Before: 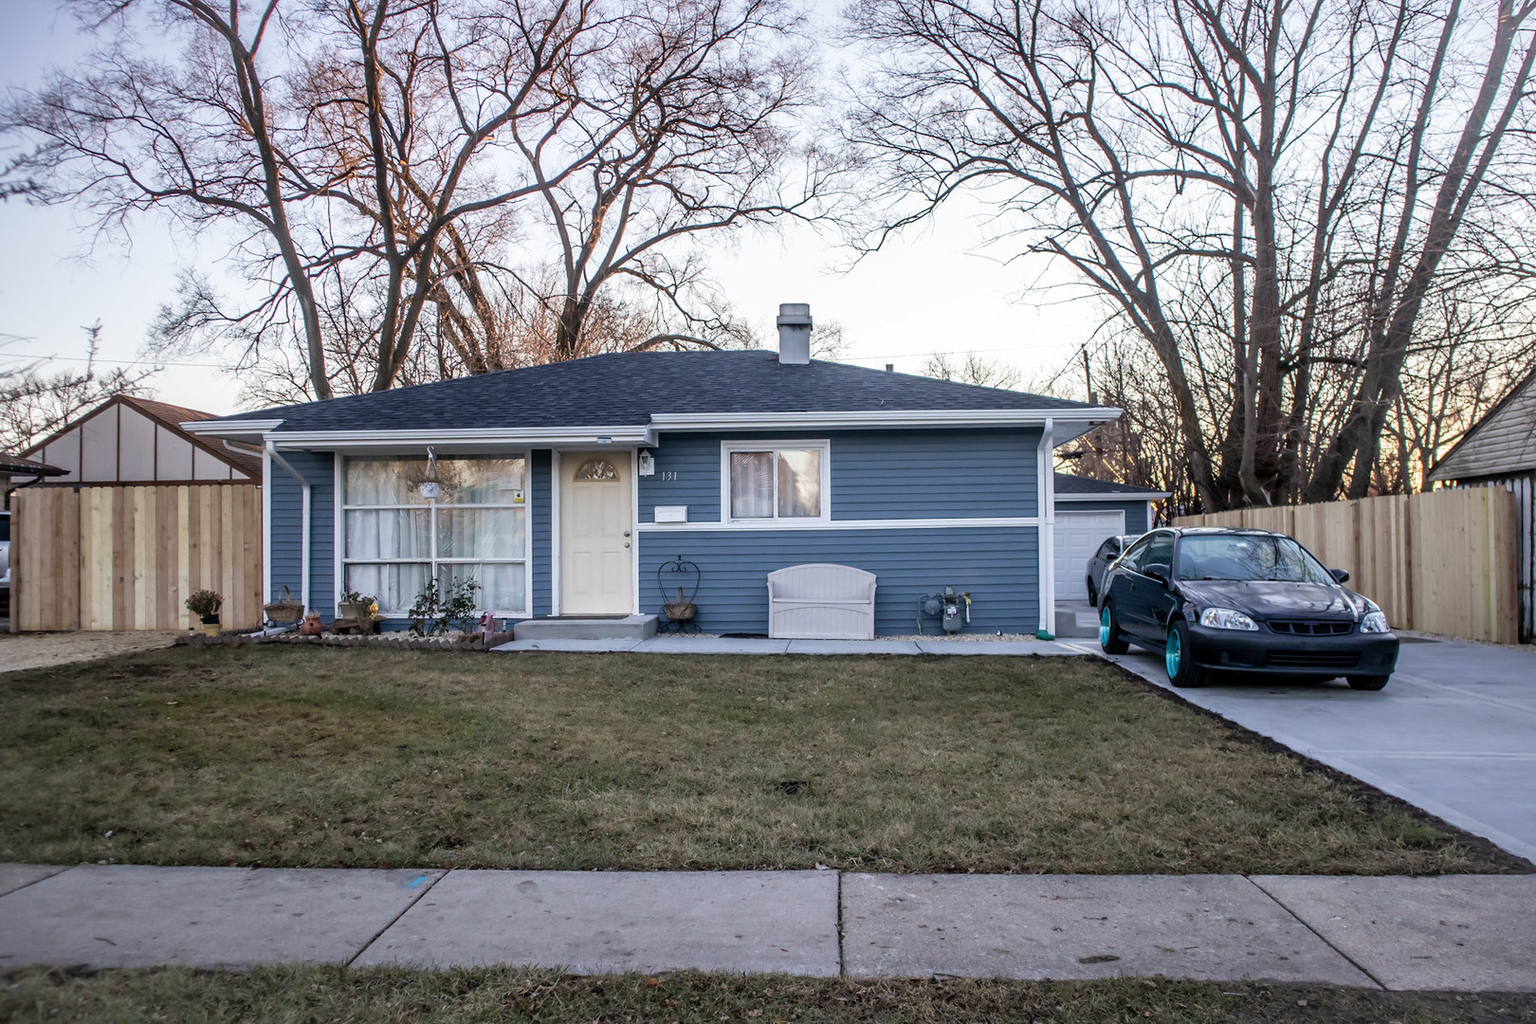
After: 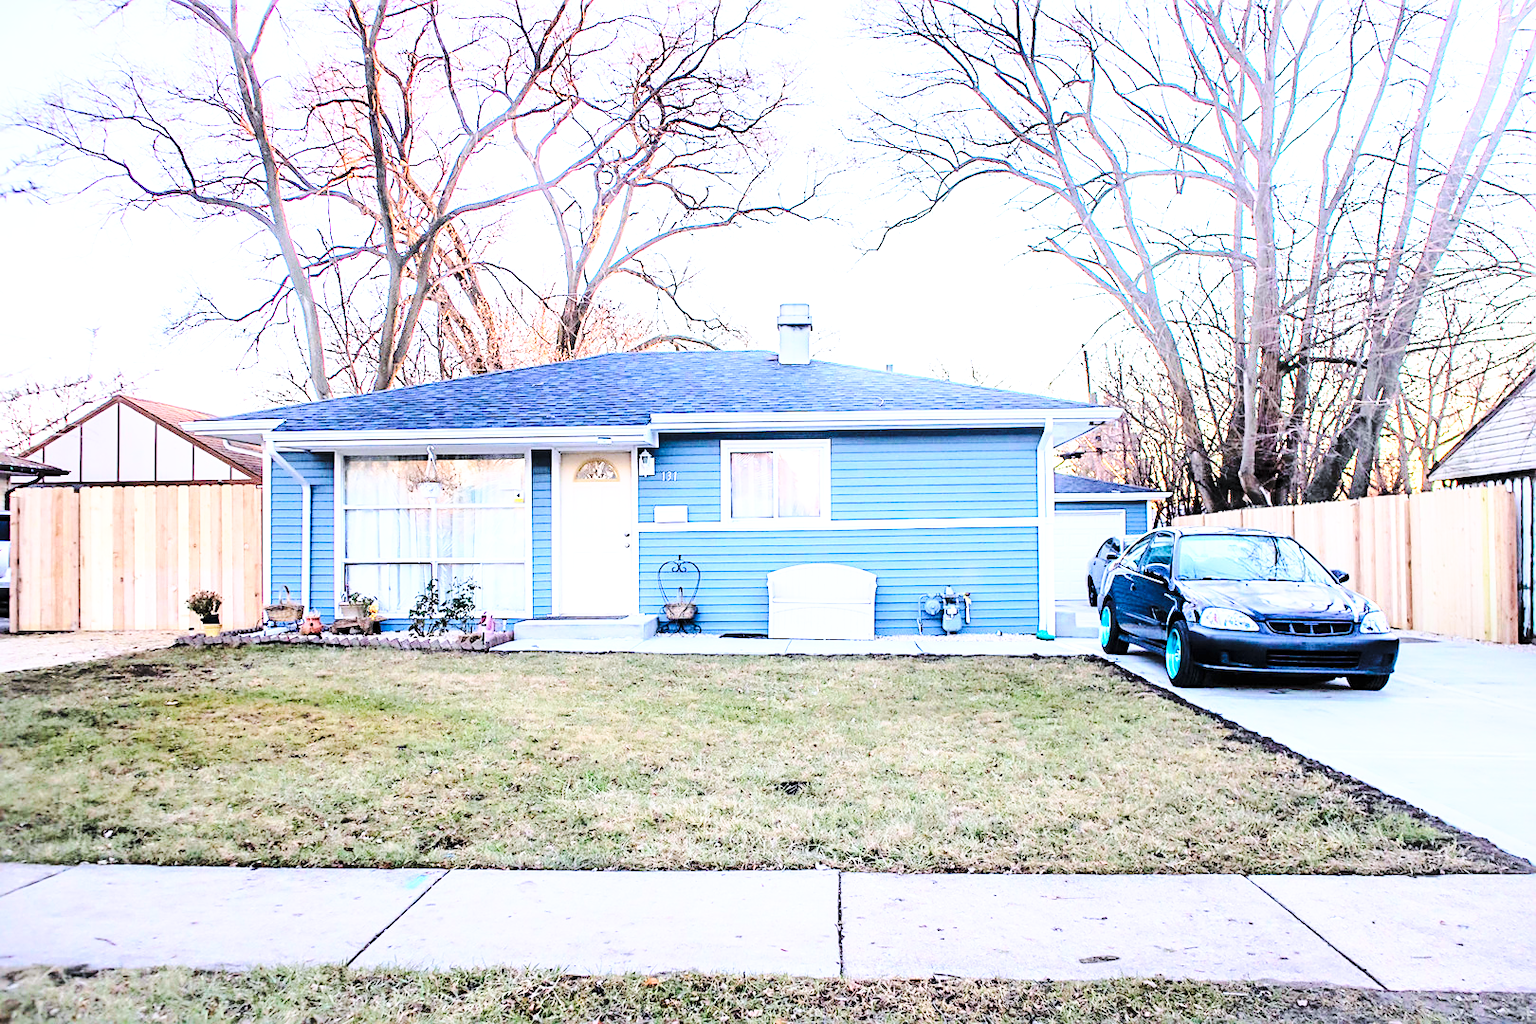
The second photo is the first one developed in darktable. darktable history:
tone curve: curves: ch0 [(0.003, 0) (0.066, 0.031) (0.163, 0.112) (0.264, 0.238) (0.395, 0.421) (0.517, 0.56) (0.684, 0.734) (0.791, 0.814) (1, 1)]; ch1 [(0, 0) (0.164, 0.115) (0.337, 0.332) (0.39, 0.398) (0.464, 0.461) (0.501, 0.5) (0.507, 0.5) (0.534, 0.532) (0.577, 0.59) (0.652, 0.681) (0.733, 0.749) (0.811, 0.796) (1, 1)]; ch2 [(0, 0) (0.337, 0.382) (0.464, 0.476) (0.501, 0.502) (0.527, 0.54) (0.551, 0.565) (0.6, 0.59) (0.687, 0.675) (1, 1)], color space Lab, linked channels, preserve colors none
base curve: curves: ch0 [(0, 0) (0.028, 0.03) (0.121, 0.232) (0.46, 0.748) (0.859, 0.968) (1, 1)], preserve colors none
exposure: black level correction 0, exposure 1.126 EV, compensate exposure bias true, compensate highlight preservation false
contrast brightness saturation: contrast 0.241, brightness 0.257, saturation 0.386
sharpen: on, module defaults
color calibration: illuminant as shot in camera, x 0.358, y 0.373, temperature 4628.91 K, gamut compression 1.68
